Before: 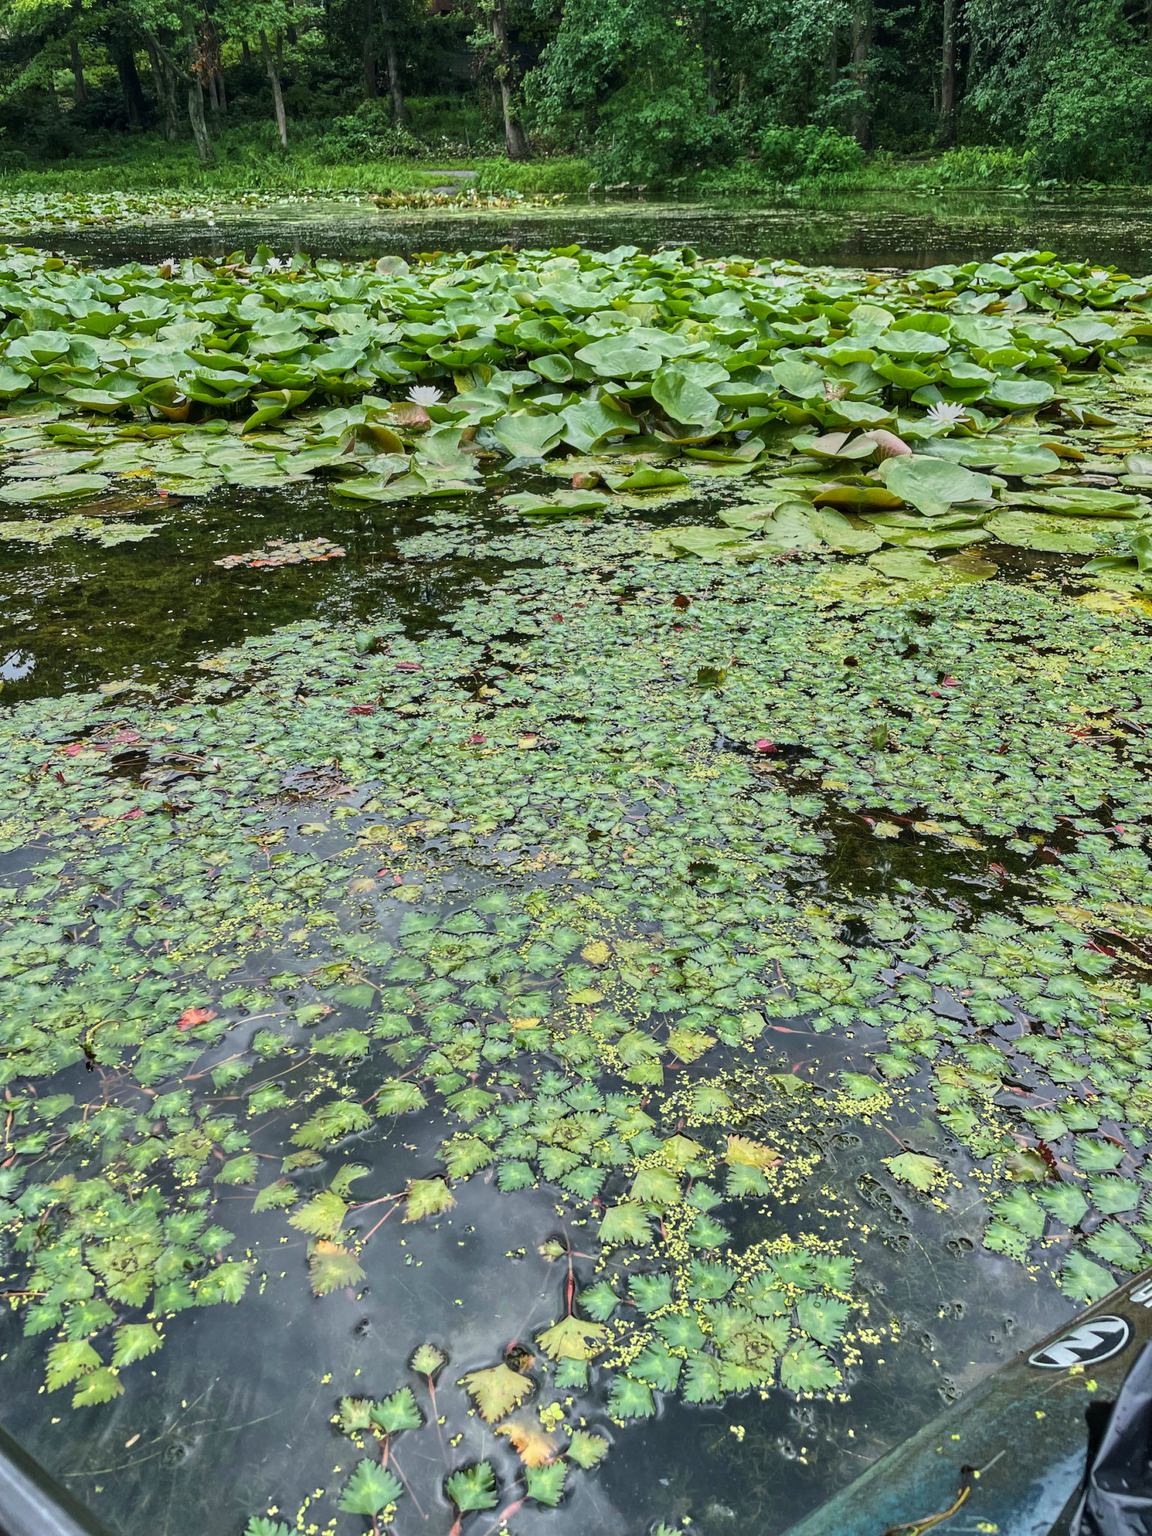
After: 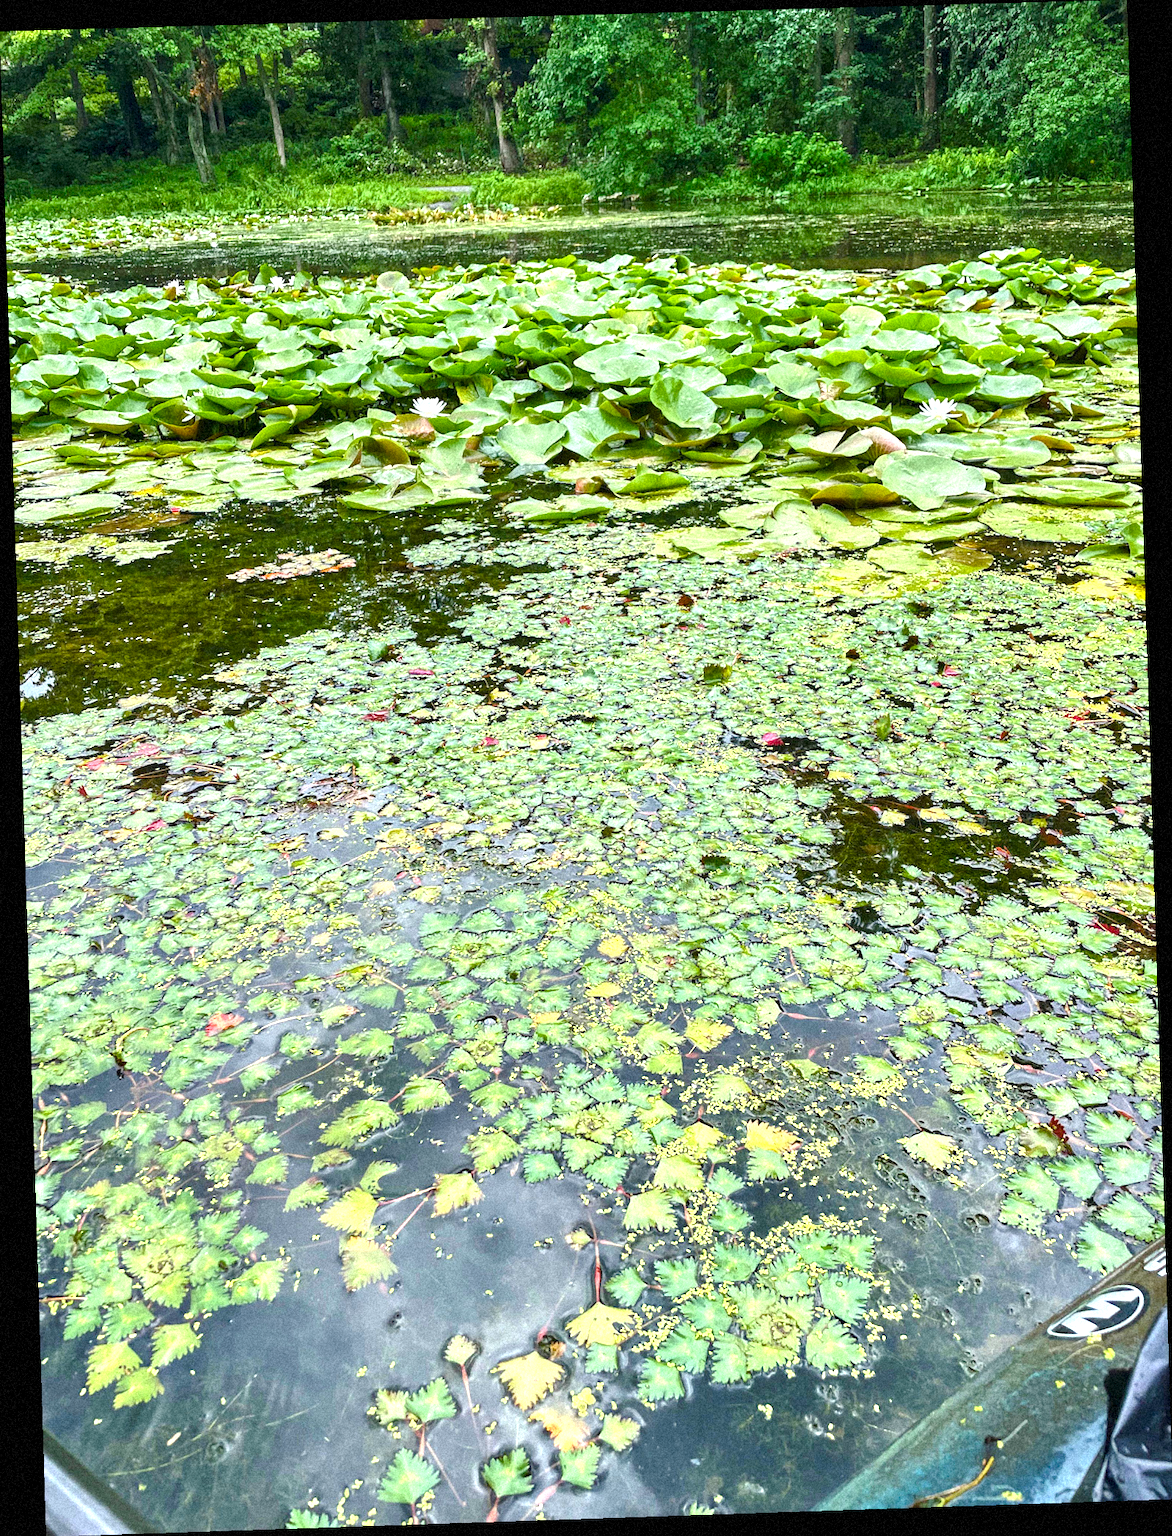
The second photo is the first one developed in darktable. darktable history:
grain: coarseness 9.38 ISO, strength 34.99%, mid-tones bias 0%
color balance rgb: perceptual saturation grading › global saturation 35%, perceptual saturation grading › highlights -30%, perceptual saturation grading › shadows 35%, perceptual brilliance grading › global brilliance 3%, perceptual brilliance grading › highlights -3%, perceptual brilliance grading › shadows 3%
rotate and perspective: rotation -1.77°, lens shift (horizontal) 0.004, automatic cropping off
exposure: exposure 1 EV, compensate highlight preservation false
